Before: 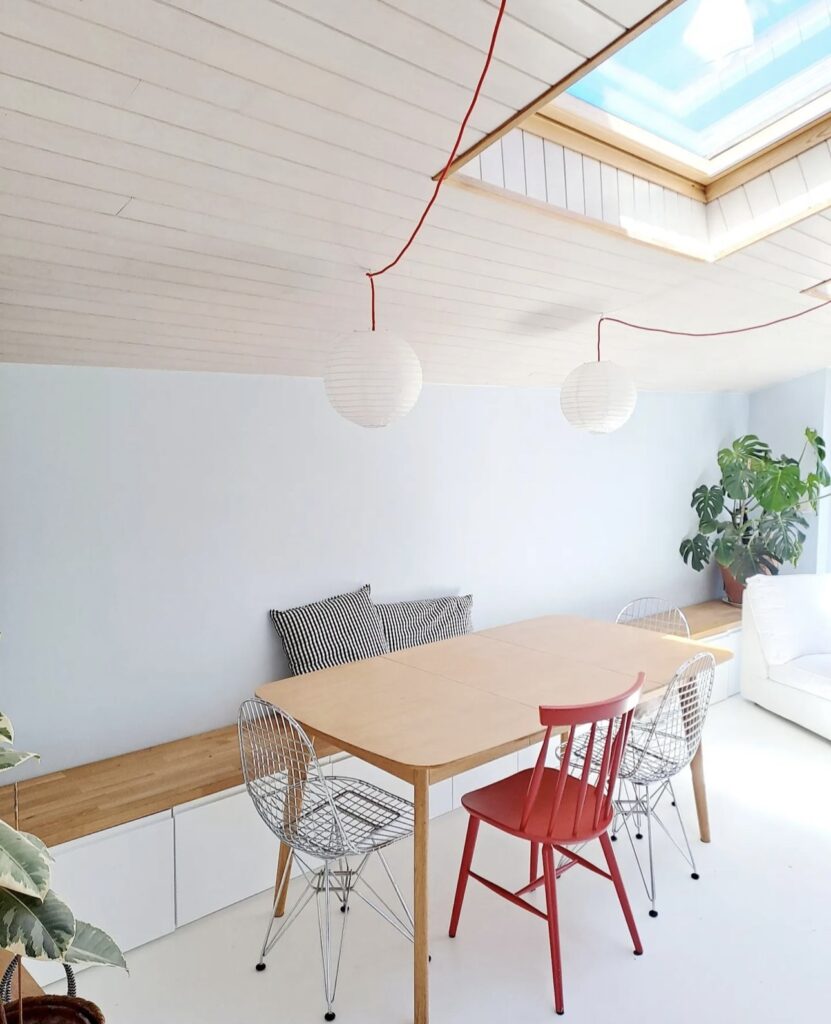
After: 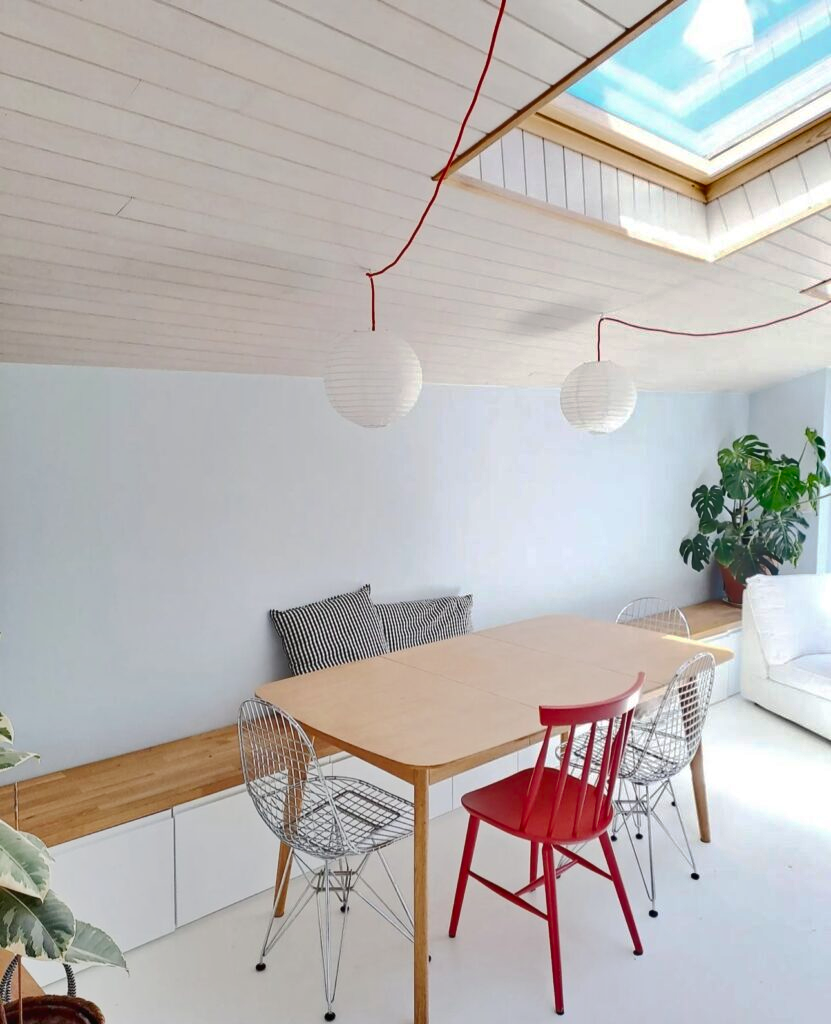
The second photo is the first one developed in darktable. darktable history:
tone curve: curves: ch0 [(0, 0) (0.003, 0.018) (0.011, 0.024) (0.025, 0.038) (0.044, 0.067) (0.069, 0.098) (0.1, 0.13) (0.136, 0.165) (0.177, 0.205) (0.224, 0.249) (0.277, 0.304) (0.335, 0.365) (0.399, 0.432) (0.468, 0.505) (0.543, 0.579) (0.623, 0.652) (0.709, 0.725) (0.801, 0.802) (0.898, 0.876) (1, 1)], preserve colors none
shadows and highlights: soften with gaussian
